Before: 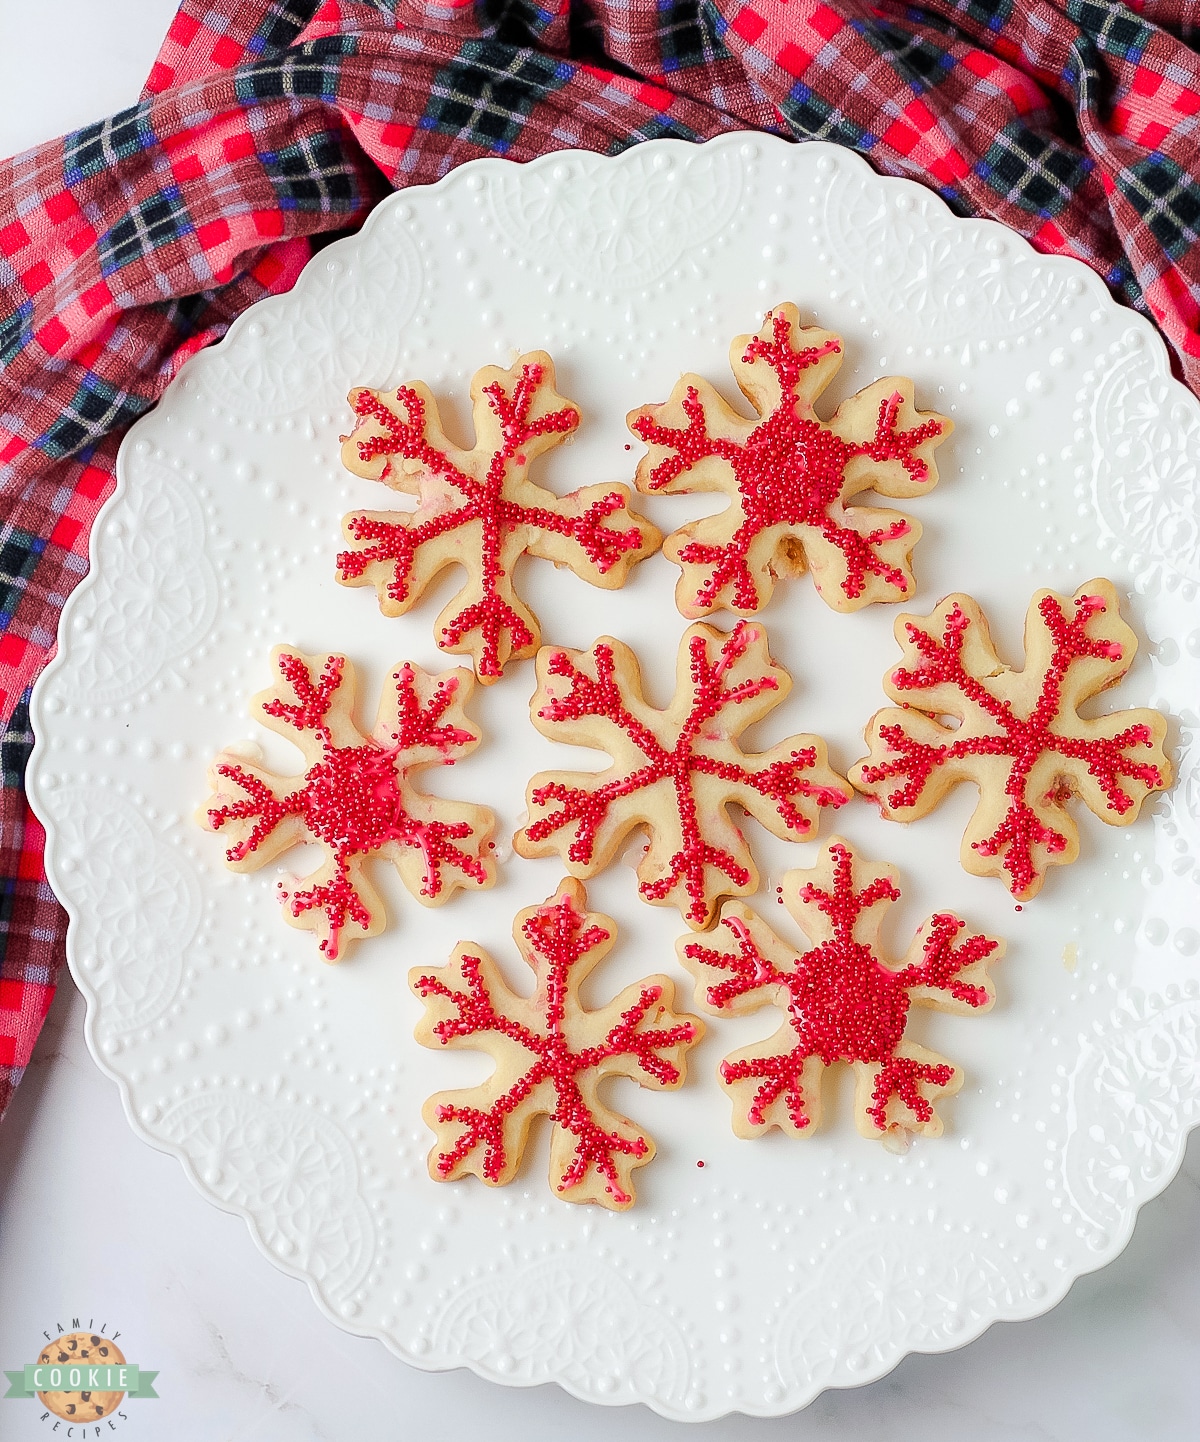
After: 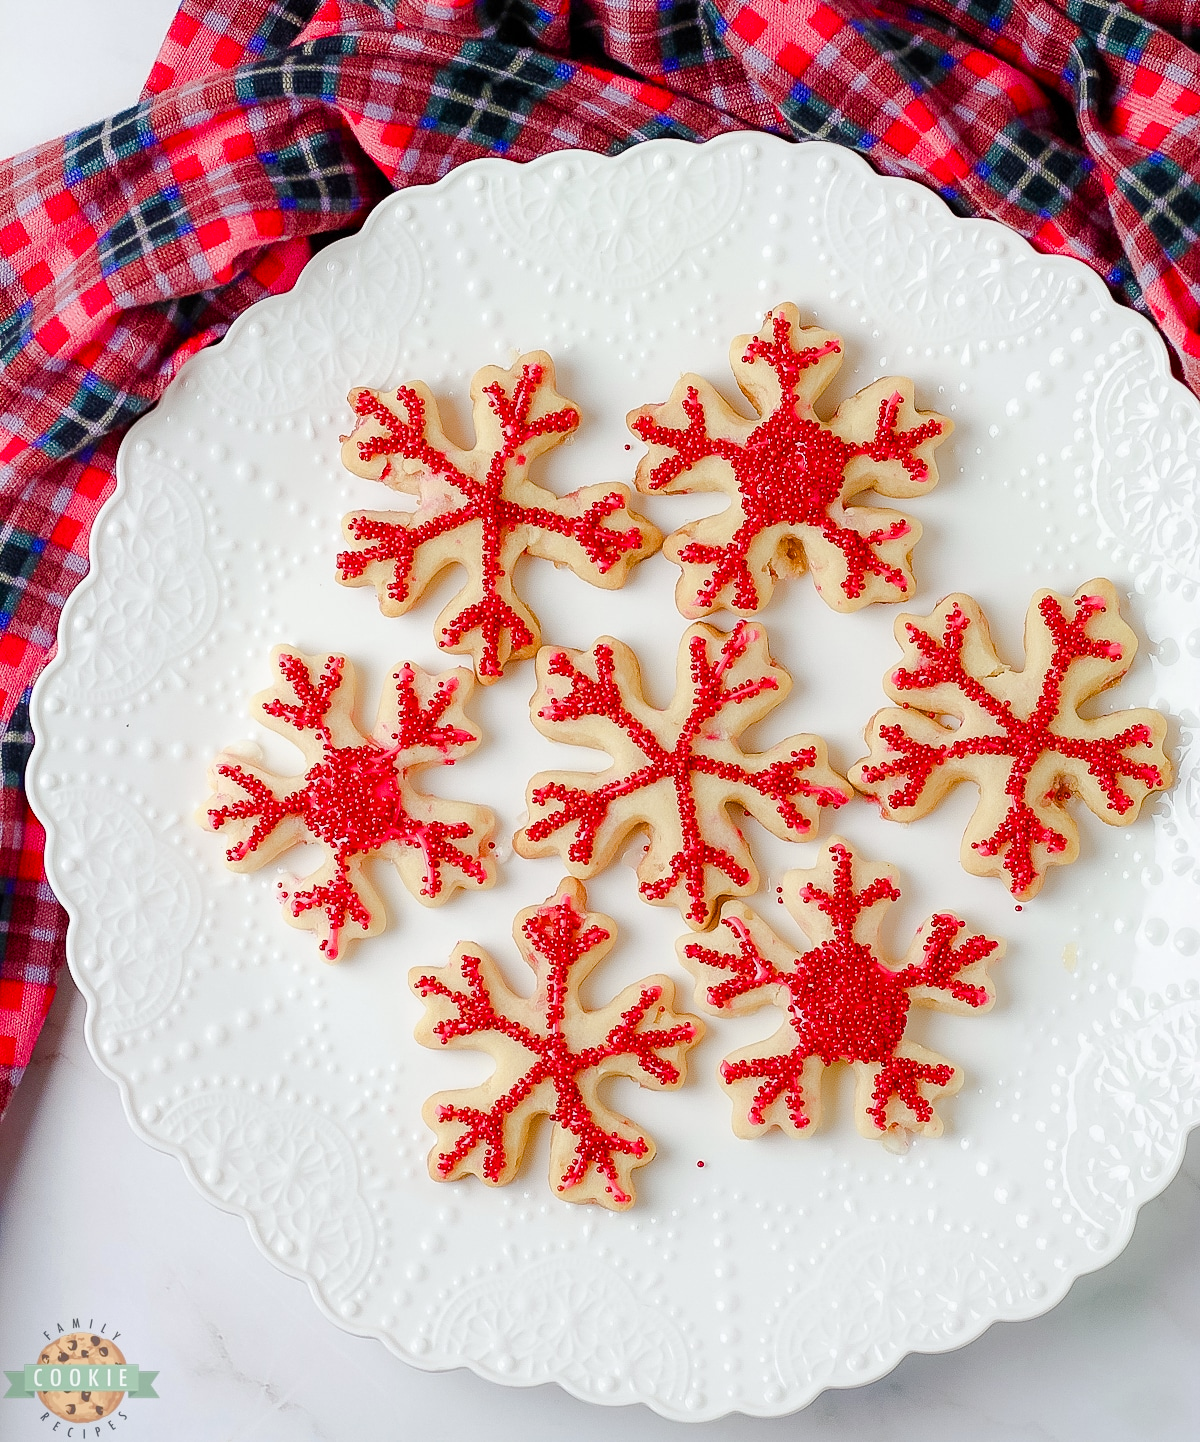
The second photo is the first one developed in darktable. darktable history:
color balance rgb: linear chroma grading › global chroma 14.609%, perceptual saturation grading › global saturation 0.228%, perceptual saturation grading › highlights -34.403%, perceptual saturation grading › mid-tones 14.934%, perceptual saturation grading › shadows 47.536%, global vibrance 9.46%
